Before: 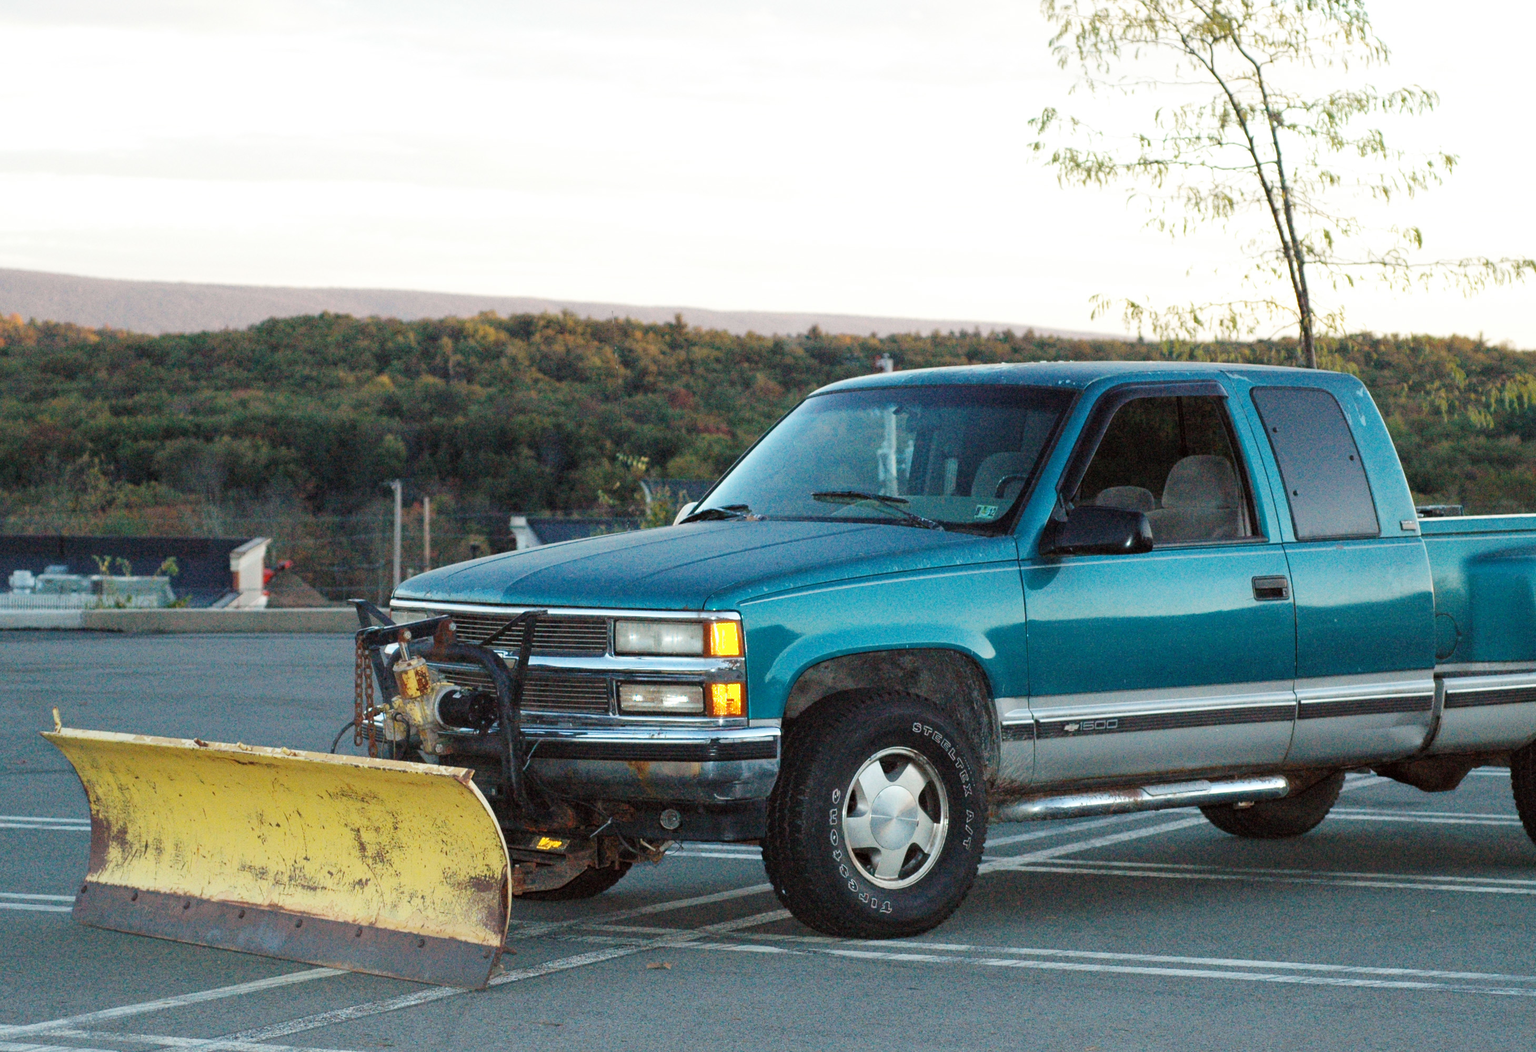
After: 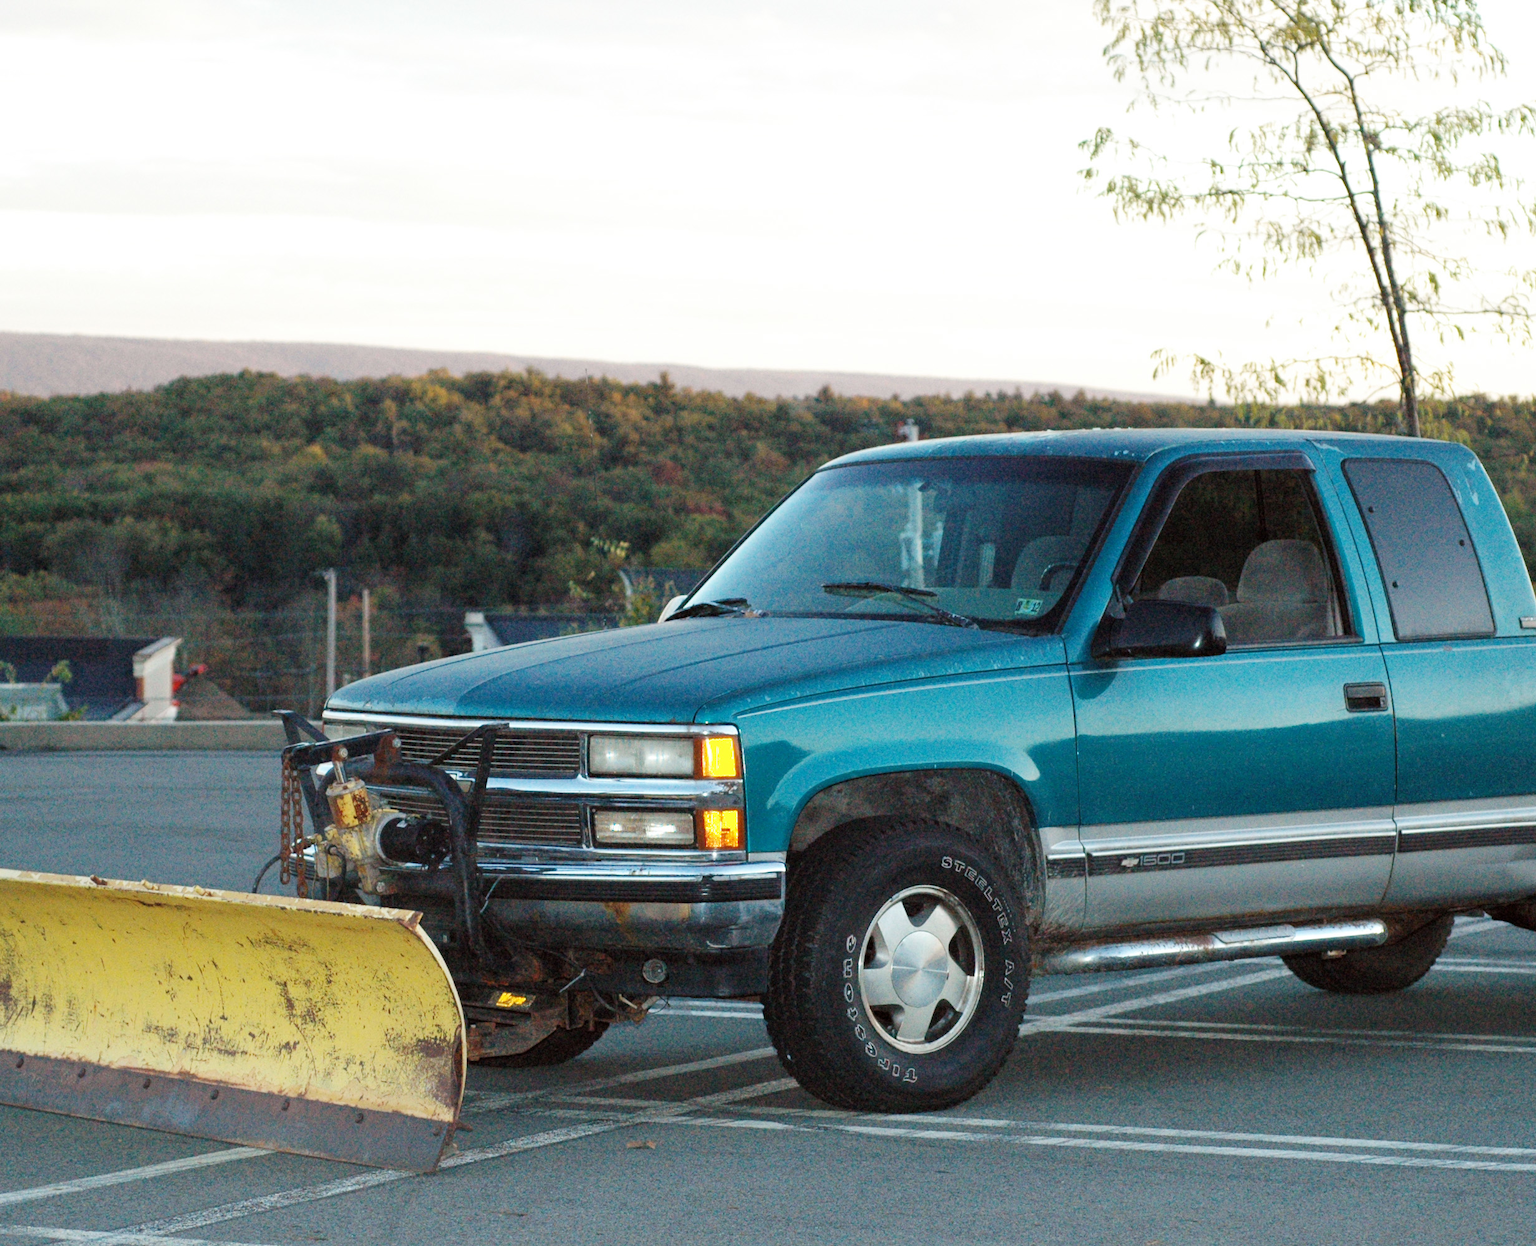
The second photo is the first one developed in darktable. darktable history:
crop: left 7.689%, right 7.853%
